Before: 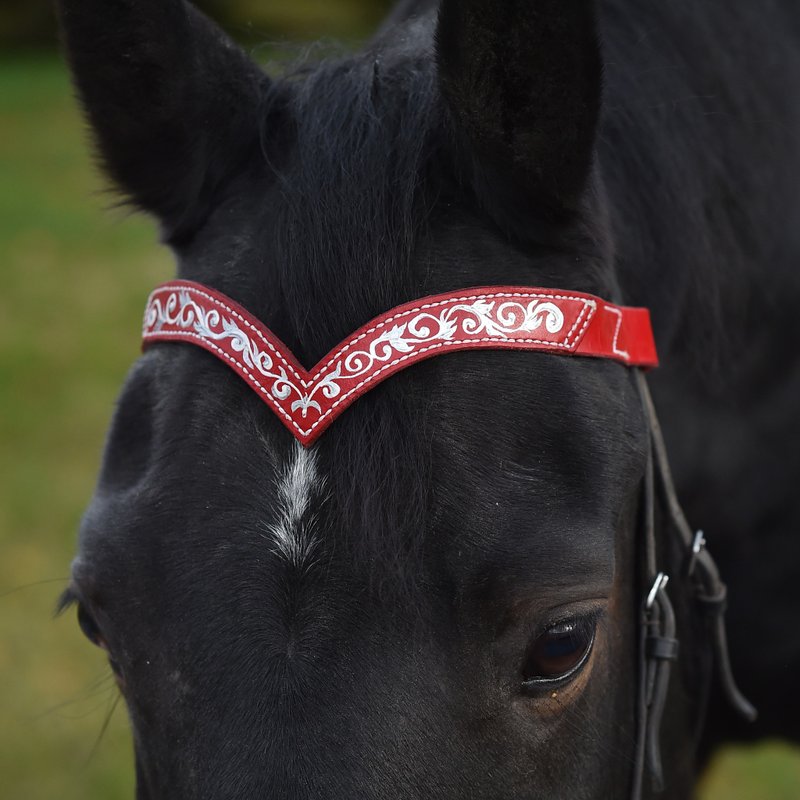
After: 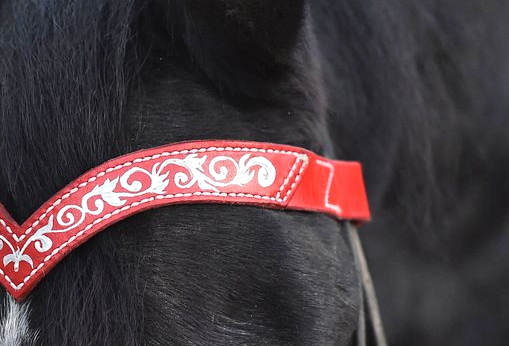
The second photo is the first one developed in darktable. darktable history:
exposure: exposure 0.2 EV, compensate highlight preservation false
crop: left 36.005%, top 18.293%, right 0.31%, bottom 38.444%
shadows and highlights: shadows 52.42, soften with gaussian
